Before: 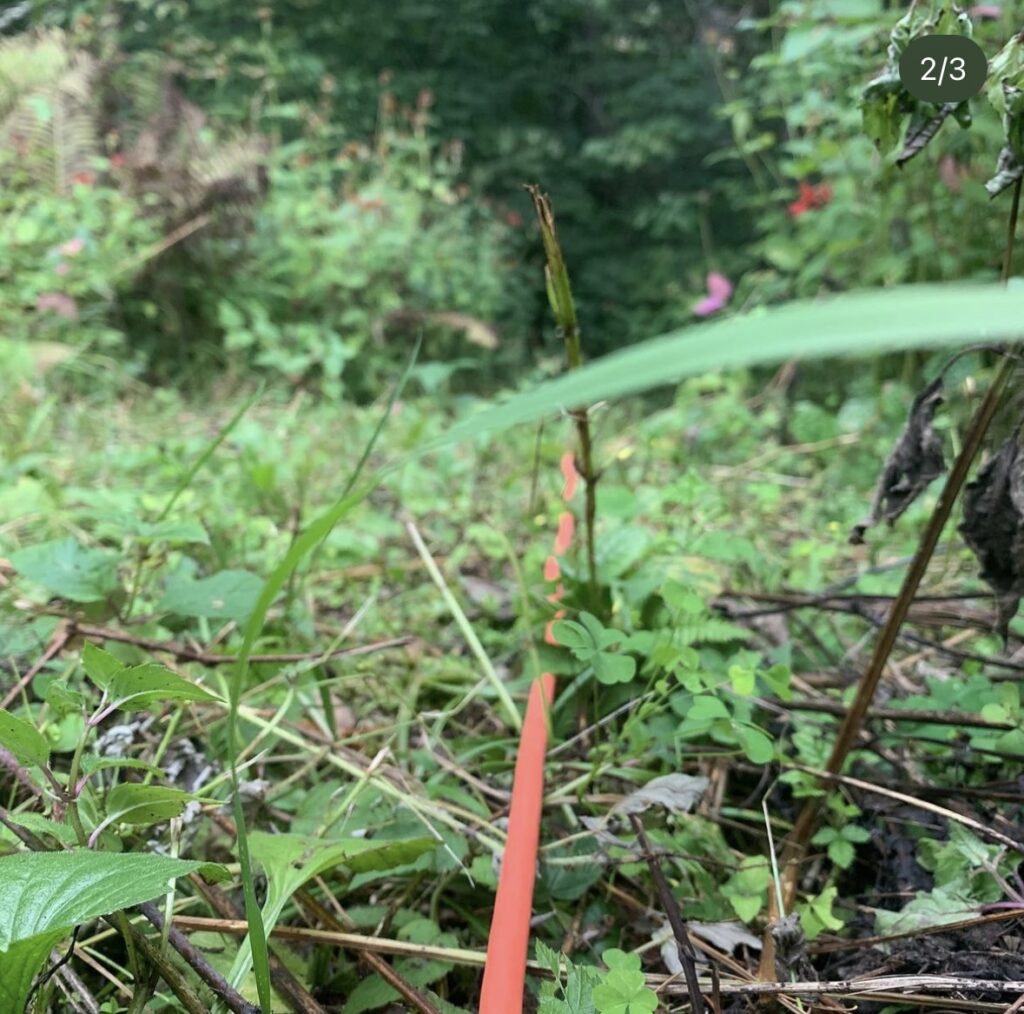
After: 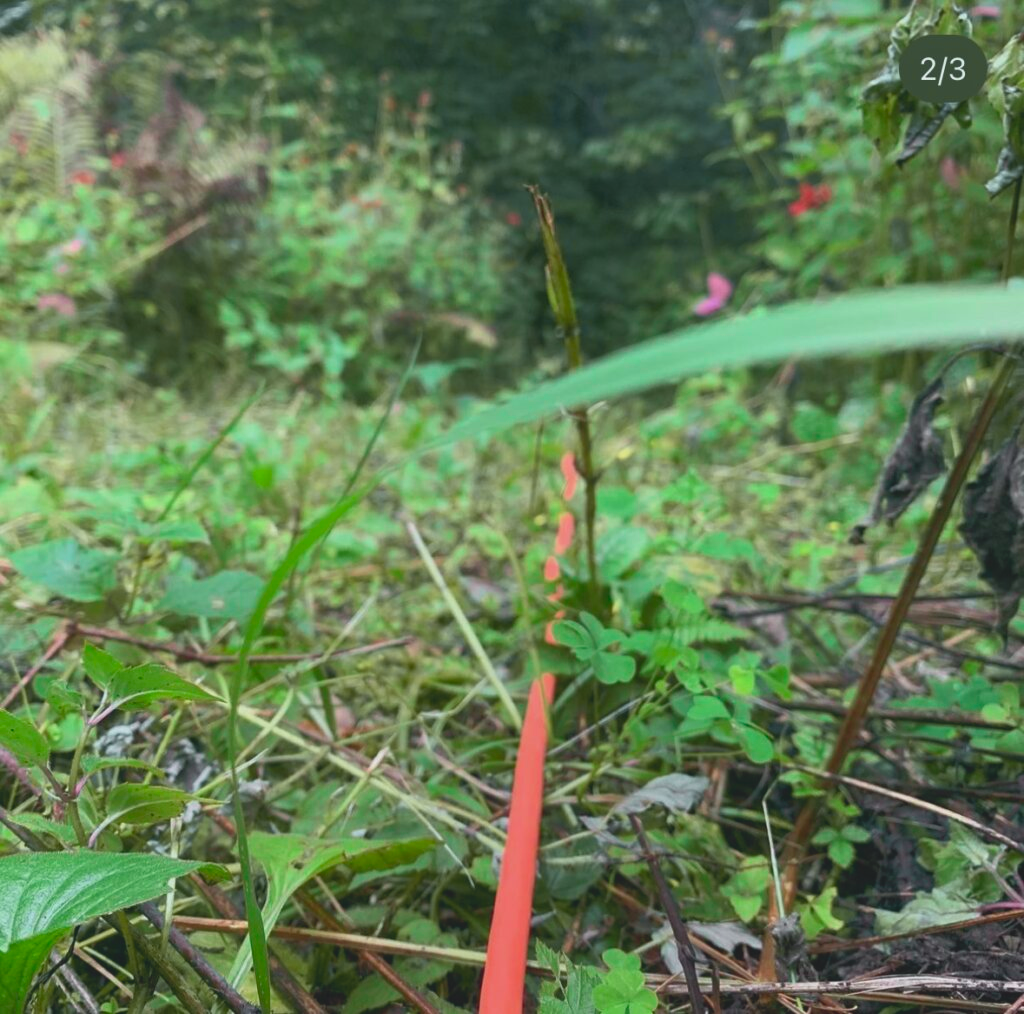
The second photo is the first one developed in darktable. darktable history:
tone curve: curves: ch0 [(0.001, 0.042) (0.128, 0.16) (0.452, 0.42) (0.603, 0.566) (0.754, 0.733) (1, 1)]; ch1 [(0, 0) (0.325, 0.327) (0.412, 0.441) (0.473, 0.466) (0.5, 0.499) (0.549, 0.558) (0.617, 0.625) (0.713, 0.7) (1, 1)]; ch2 [(0, 0) (0.386, 0.397) (0.445, 0.47) (0.505, 0.498) (0.529, 0.524) (0.574, 0.569) (0.652, 0.641) (1, 1)], color space Lab, independent channels, preserve colors none
lowpass: radius 0.1, contrast 0.85, saturation 1.1, unbound 0
exposure: black level correction 0, compensate exposure bias true, compensate highlight preservation false
